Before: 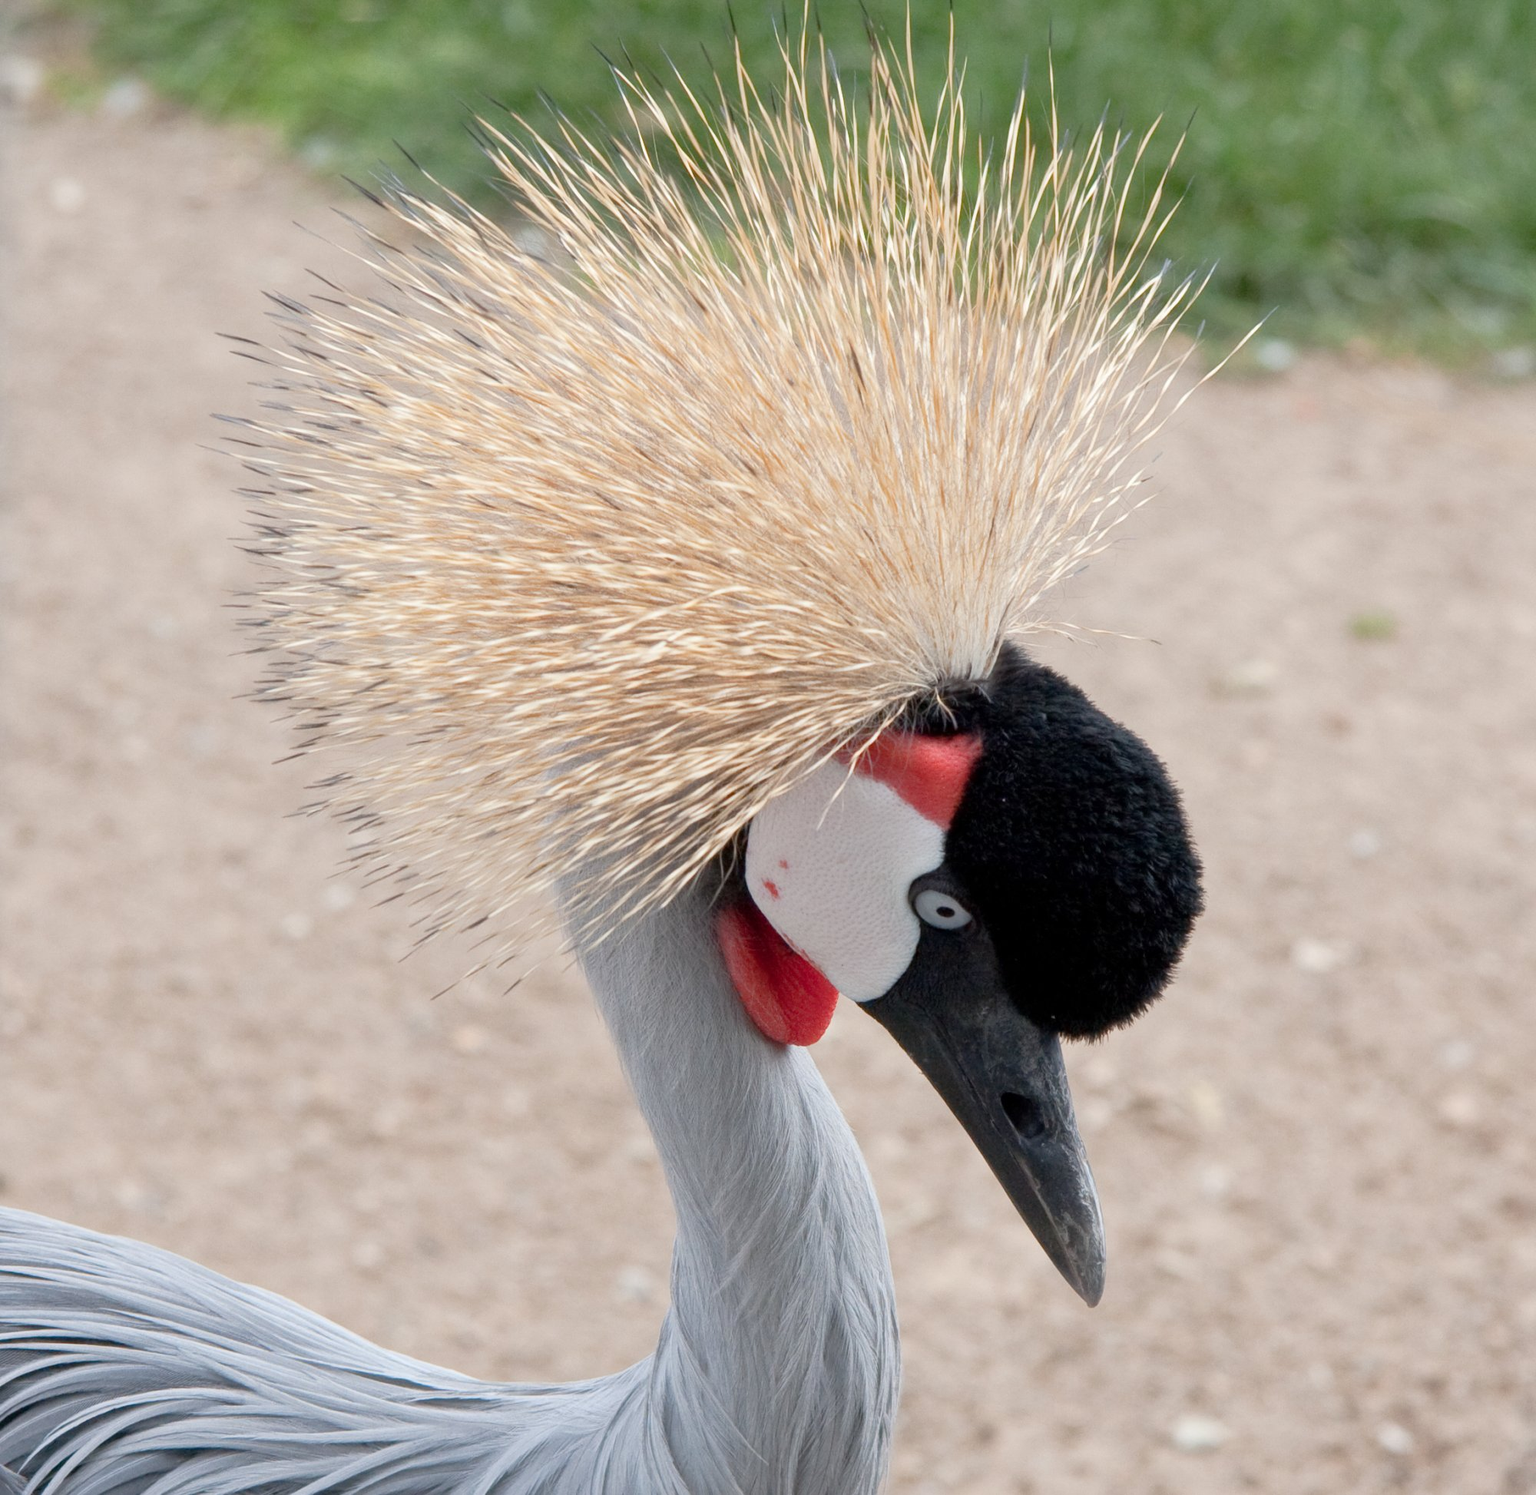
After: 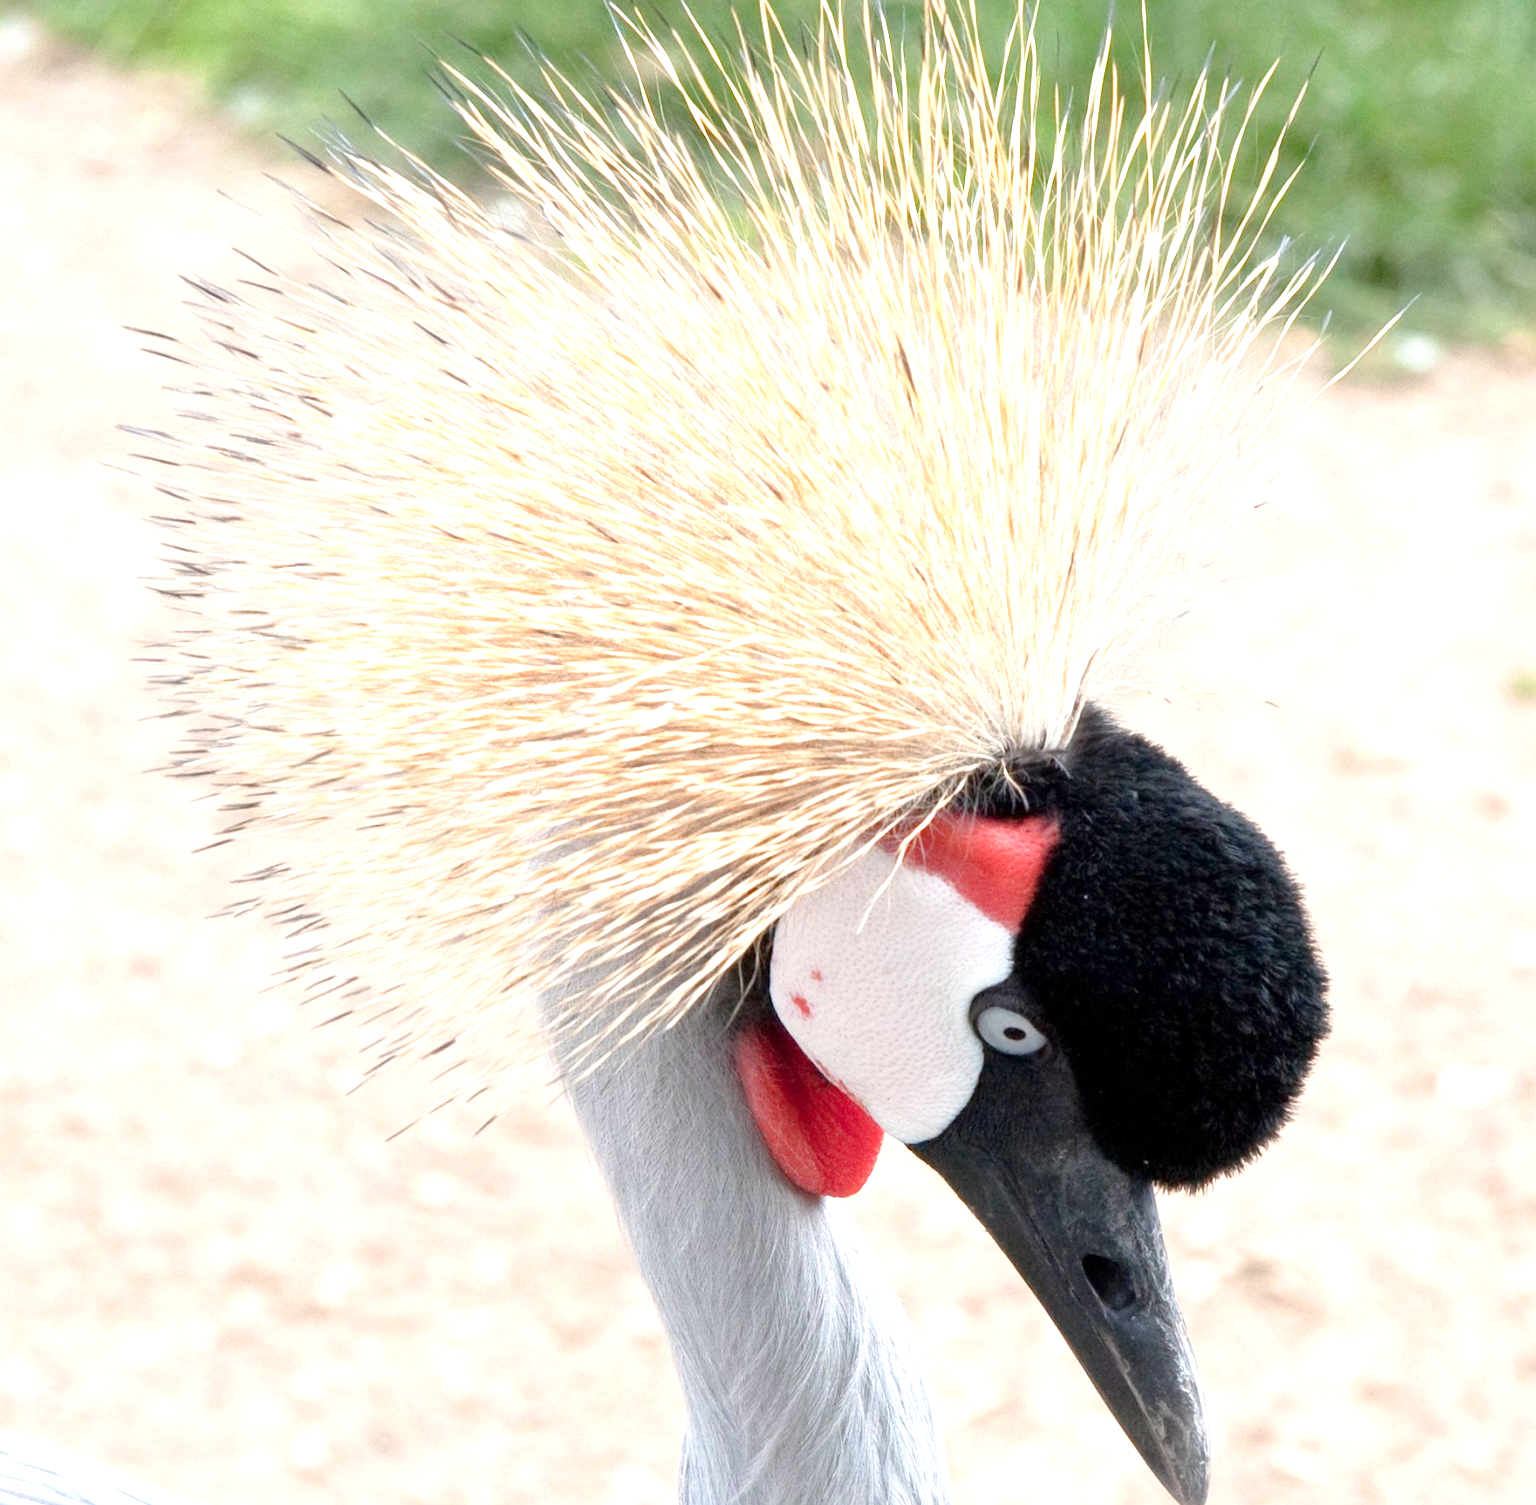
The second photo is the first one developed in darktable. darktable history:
exposure: exposure 1 EV, compensate exposure bias true, compensate highlight preservation false
crop and rotate: left 7.527%, top 4.511%, right 10.59%, bottom 13.051%
